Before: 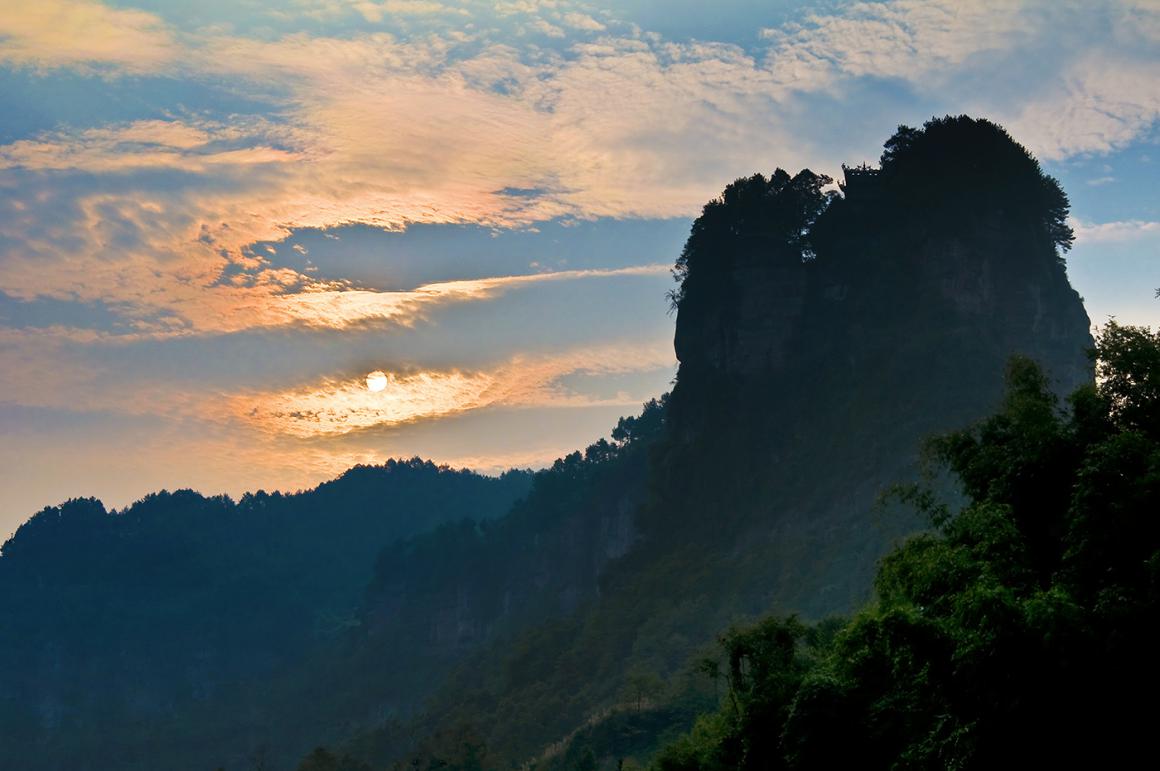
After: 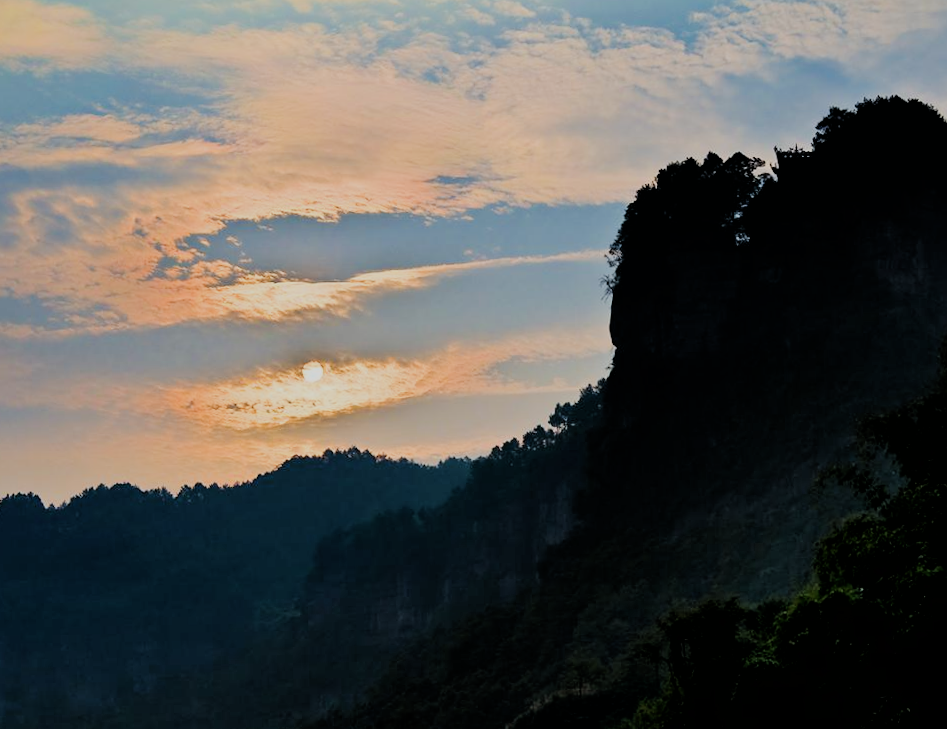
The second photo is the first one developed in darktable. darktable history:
crop and rotate: angle 0.985°, left 4.456%, top 0.462%, right 11.741%, bottom 2.484%
filmic rgb: black relative exposure -4.24 EV, white relative exposure 5.16 EV, threshold 5.97 EV, hardness 2.14, contrast 1.166, enable highlight reconstruction true
